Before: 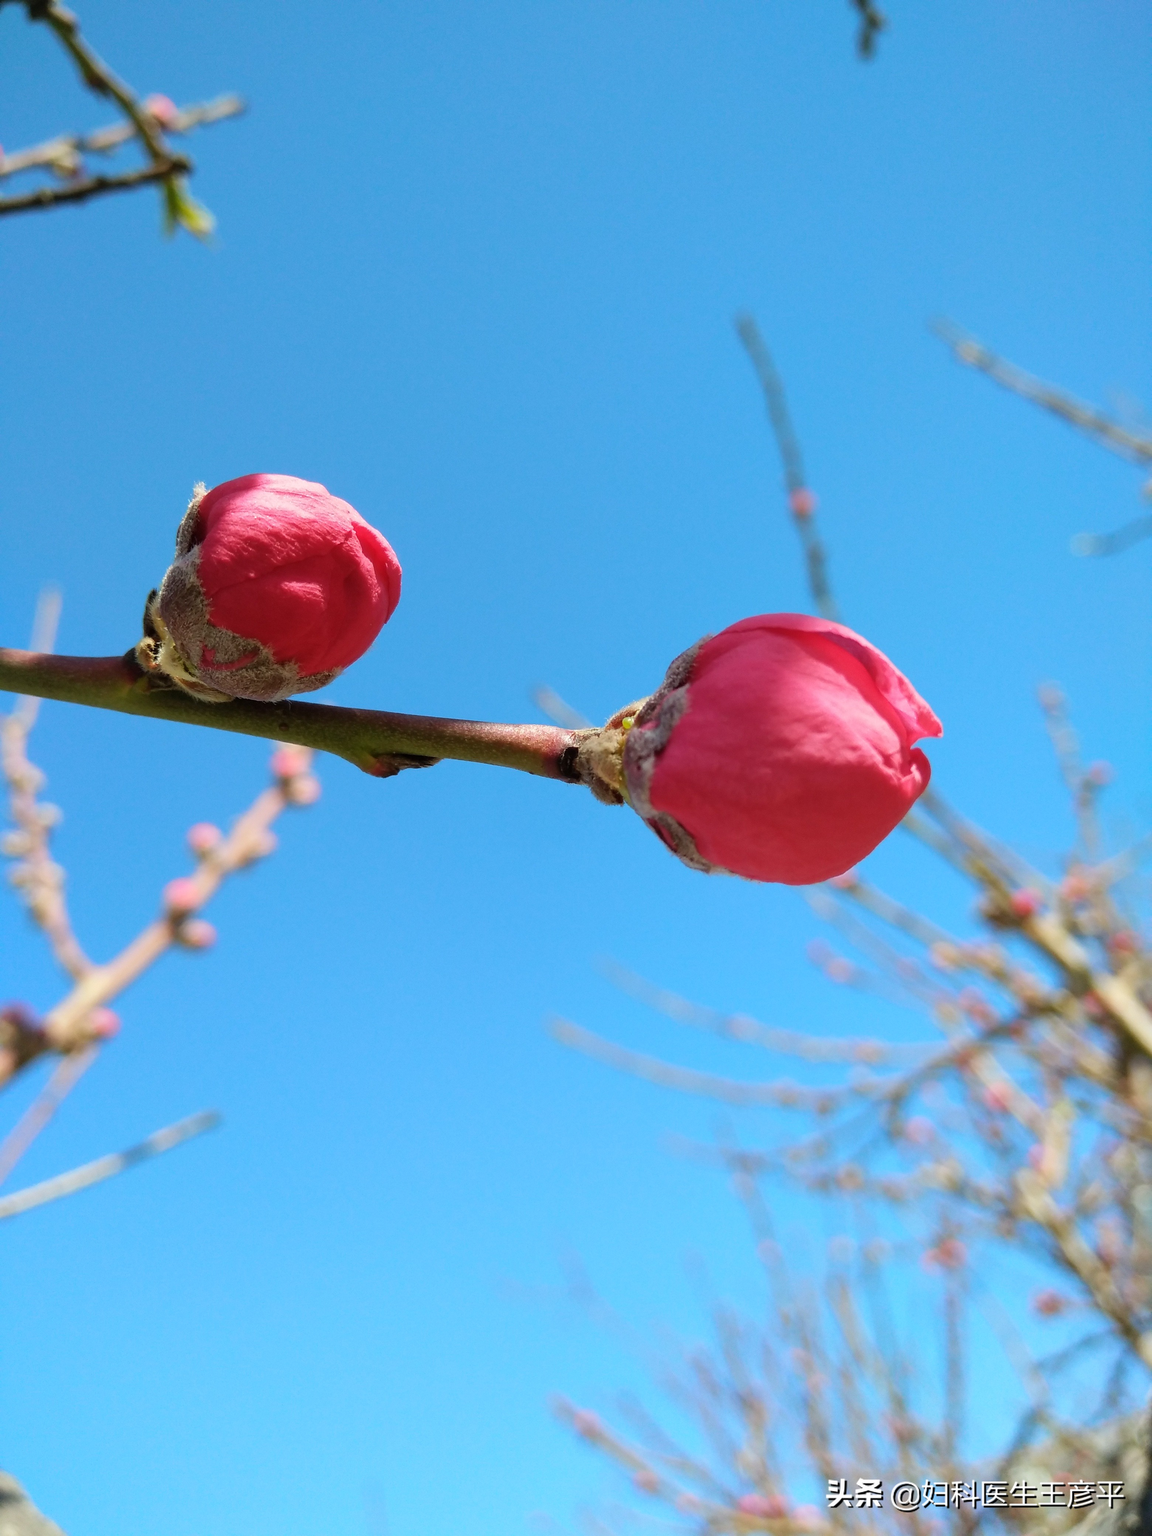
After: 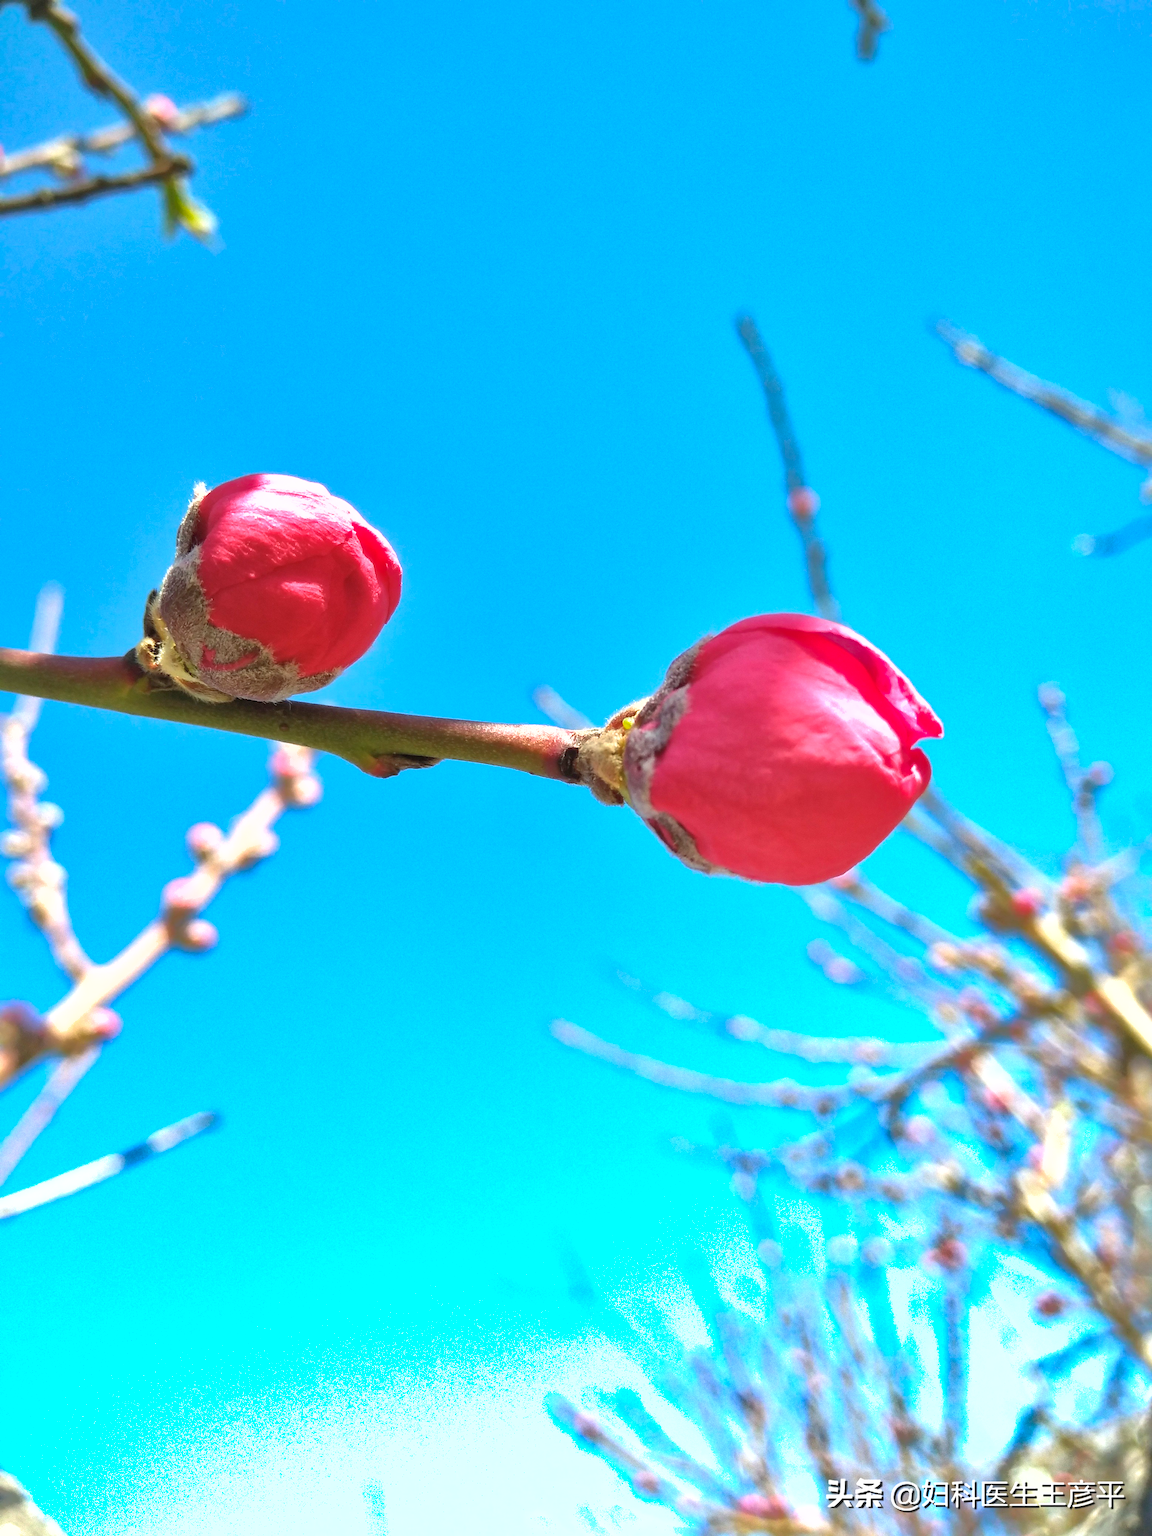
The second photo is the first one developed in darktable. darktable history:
shadows and highlights: shadows 58.54, highlights -59.98
exposure: black level correction -0.001, exposure 0.907 EV, compensate highlight preservation false
tone equalizer: on, module defaults
